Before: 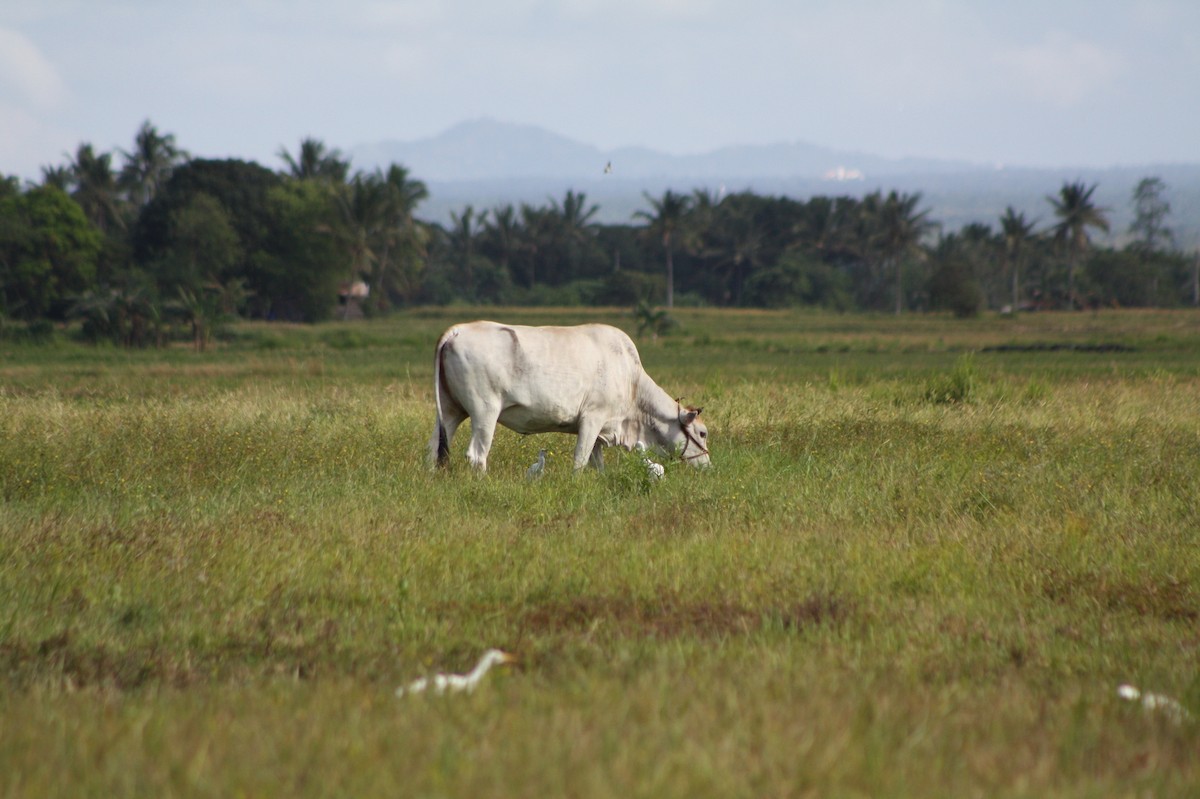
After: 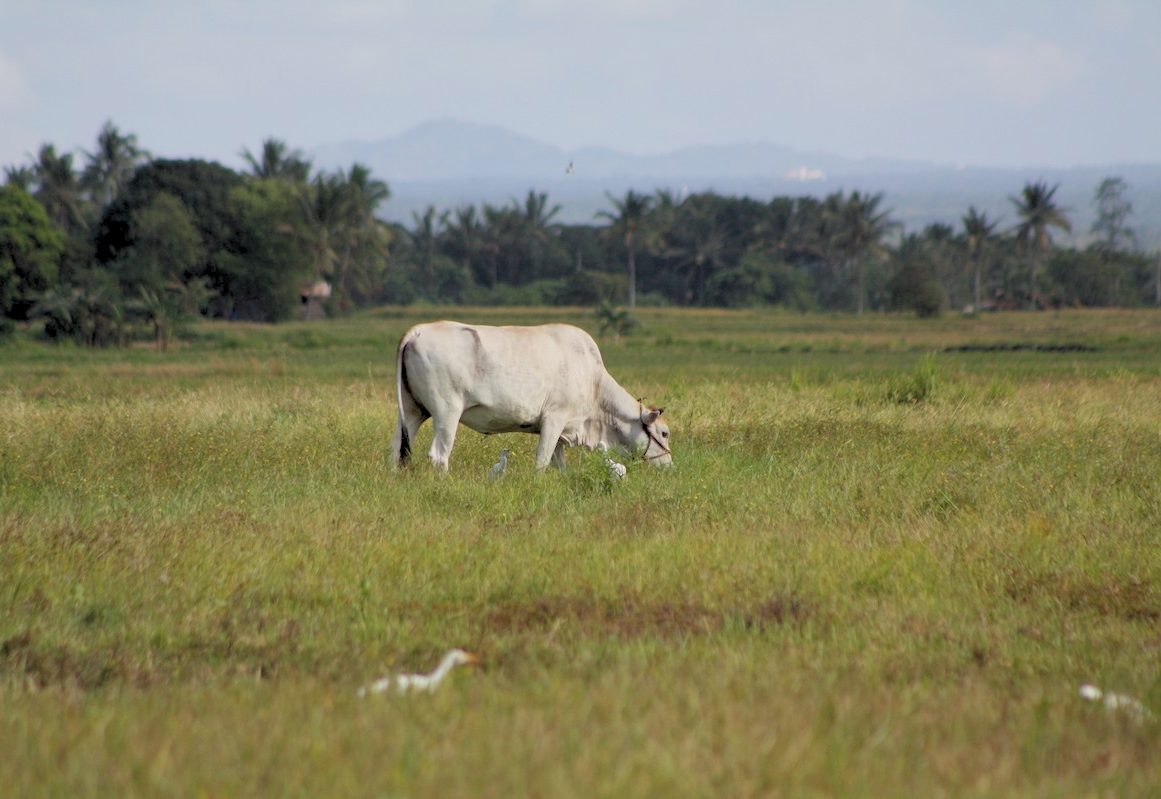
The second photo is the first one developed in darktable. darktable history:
rgb levels: preserve colors sum RGB, levels [[0.038, 0.433, 0.934], [0, 0.5, 1], [0, 0.5, 1]]
crop and rotate: left 3.238%
